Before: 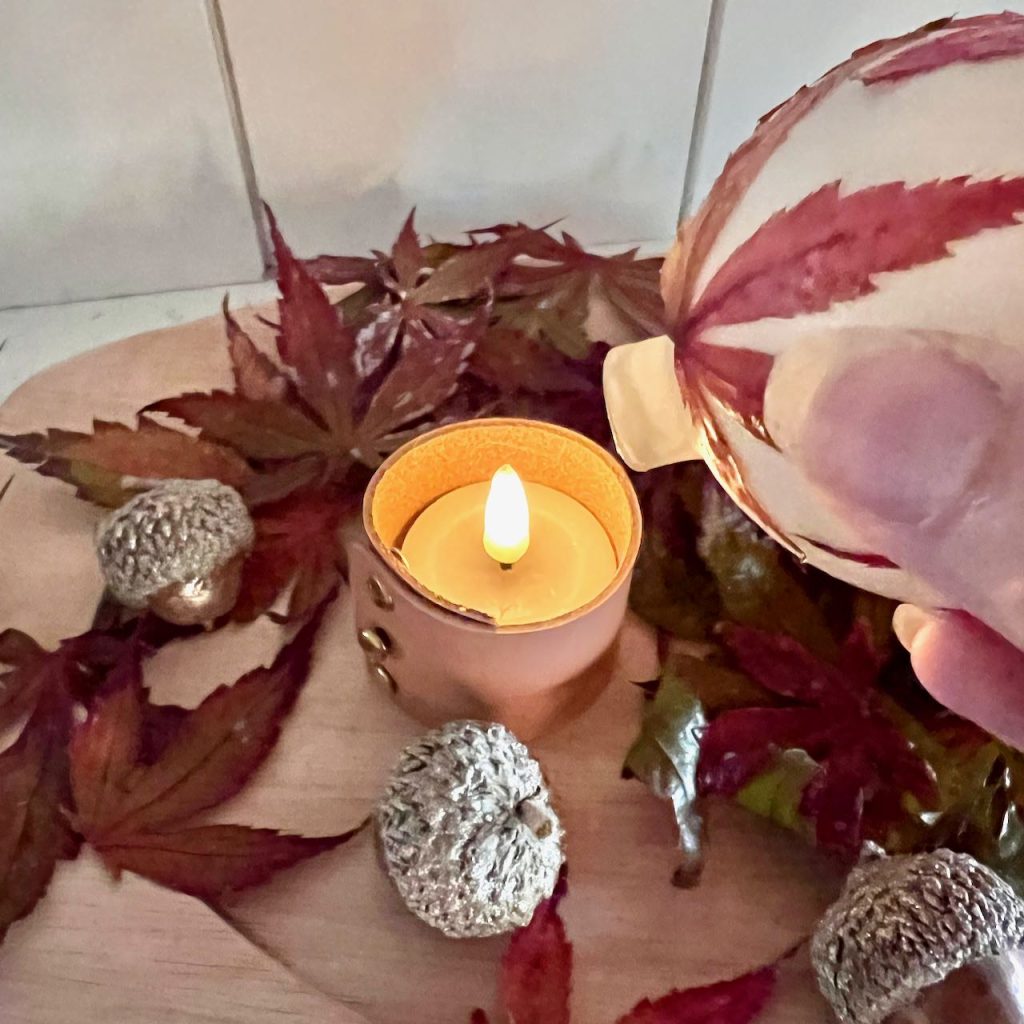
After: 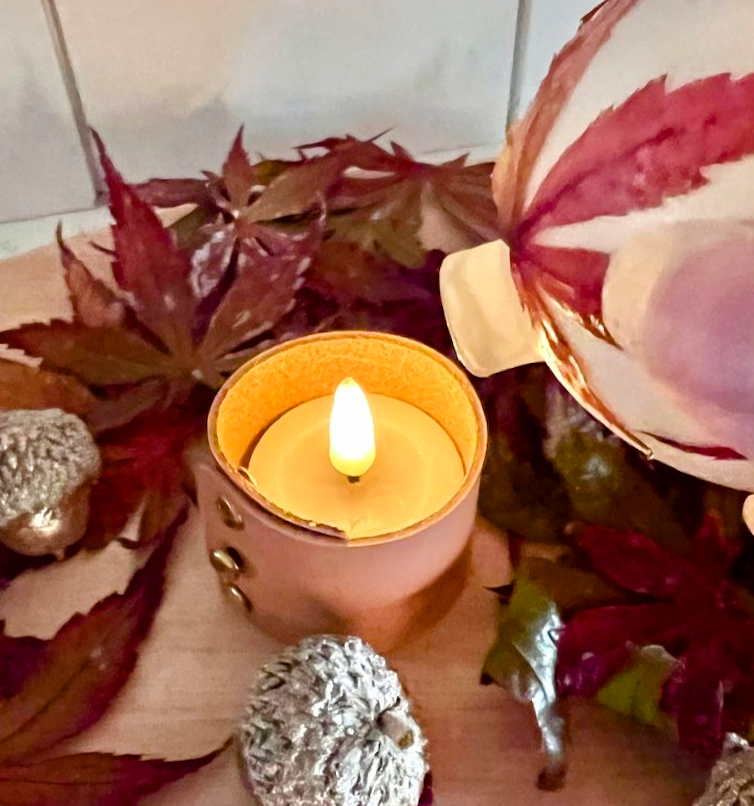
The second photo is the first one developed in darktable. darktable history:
rotate and perspective: rotation -3.18°, automatic cropping off
crop and rotate: left 17.046%, top 10.659%, right 12.989%, bottom 14.553%
color balance rgb: linear chroma grading › global chroma 8.12%, perceptual saturation grading › global saturation 9.07%, perceptual saturation grading › highlights -13.84%, perceptual saturation grading › mid-tones 14.88%, perceptual saturation grading › shadows 22.8%, perceptual brilliance grading › highlights 2.61%, global vibrance 12.07%
